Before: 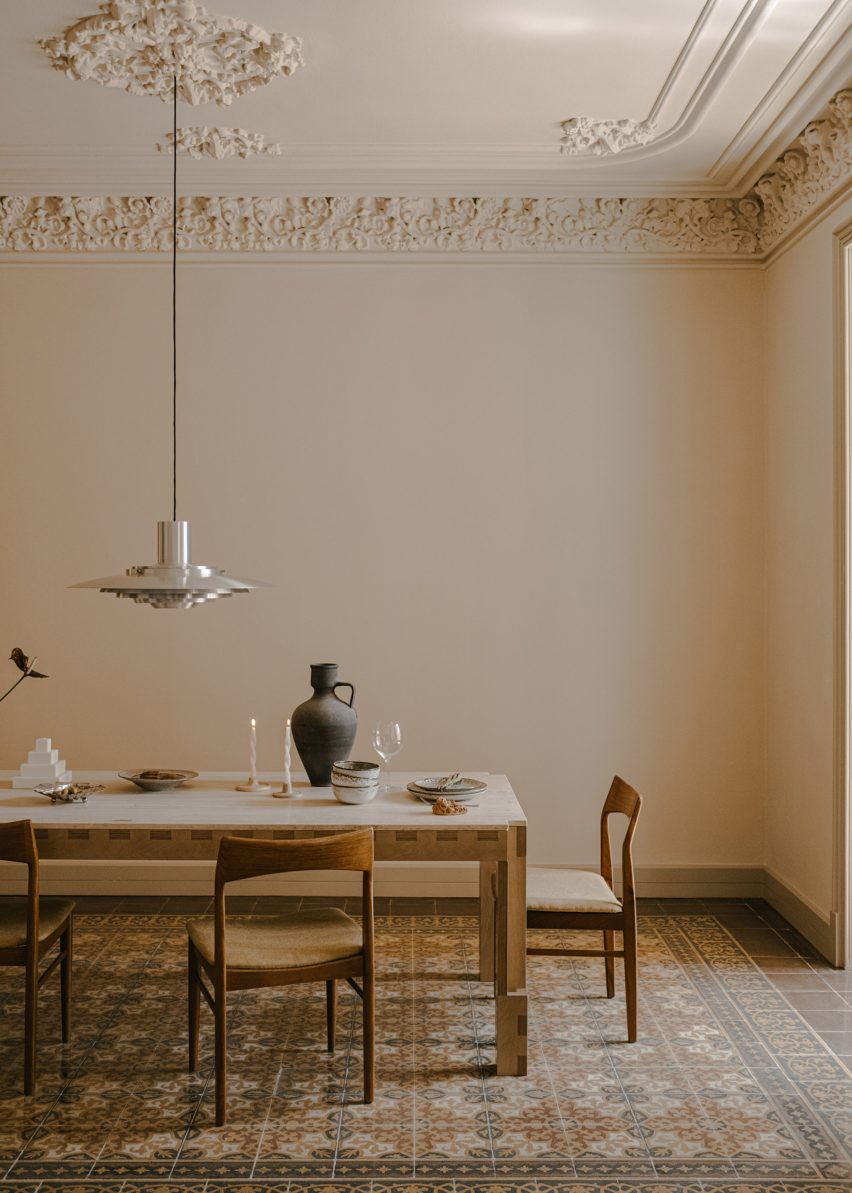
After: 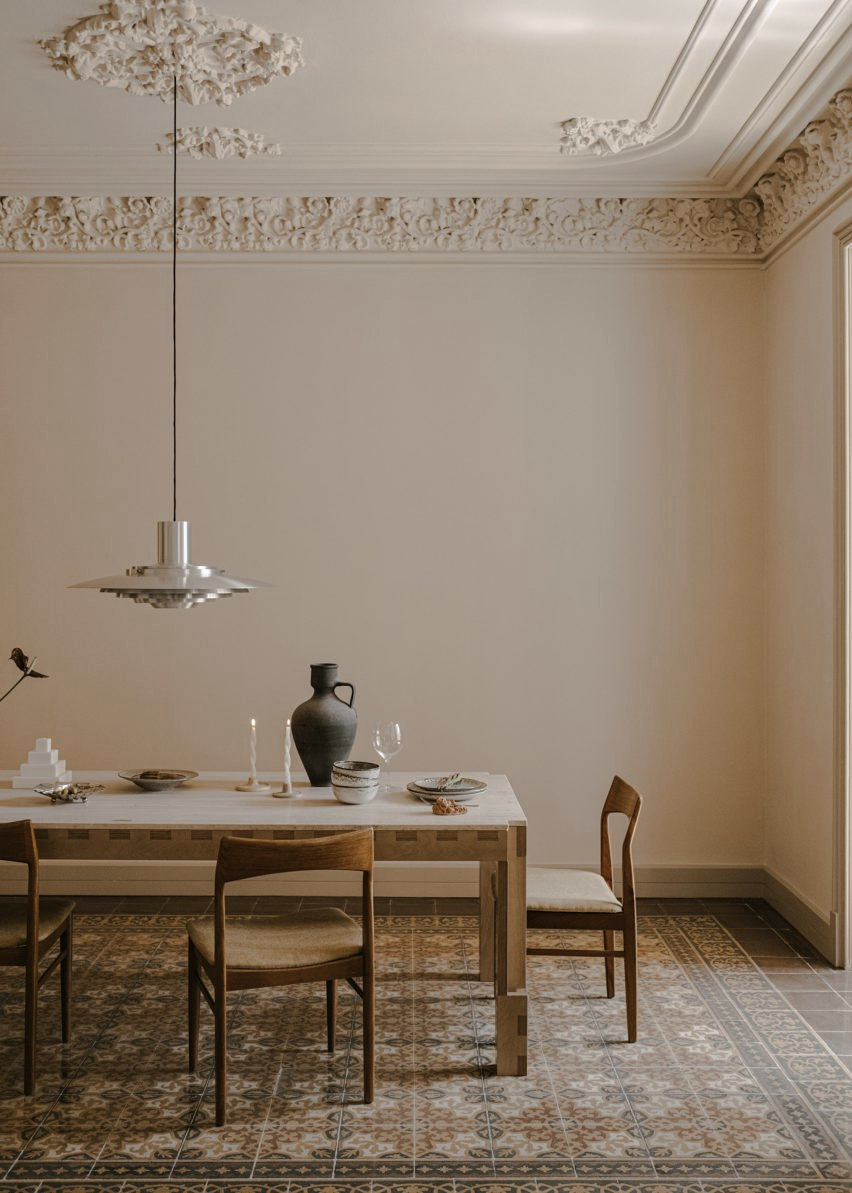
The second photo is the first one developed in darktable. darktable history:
contrast brightness saturation: contrast 0.061, brightness -0.008, saturation -0.211
